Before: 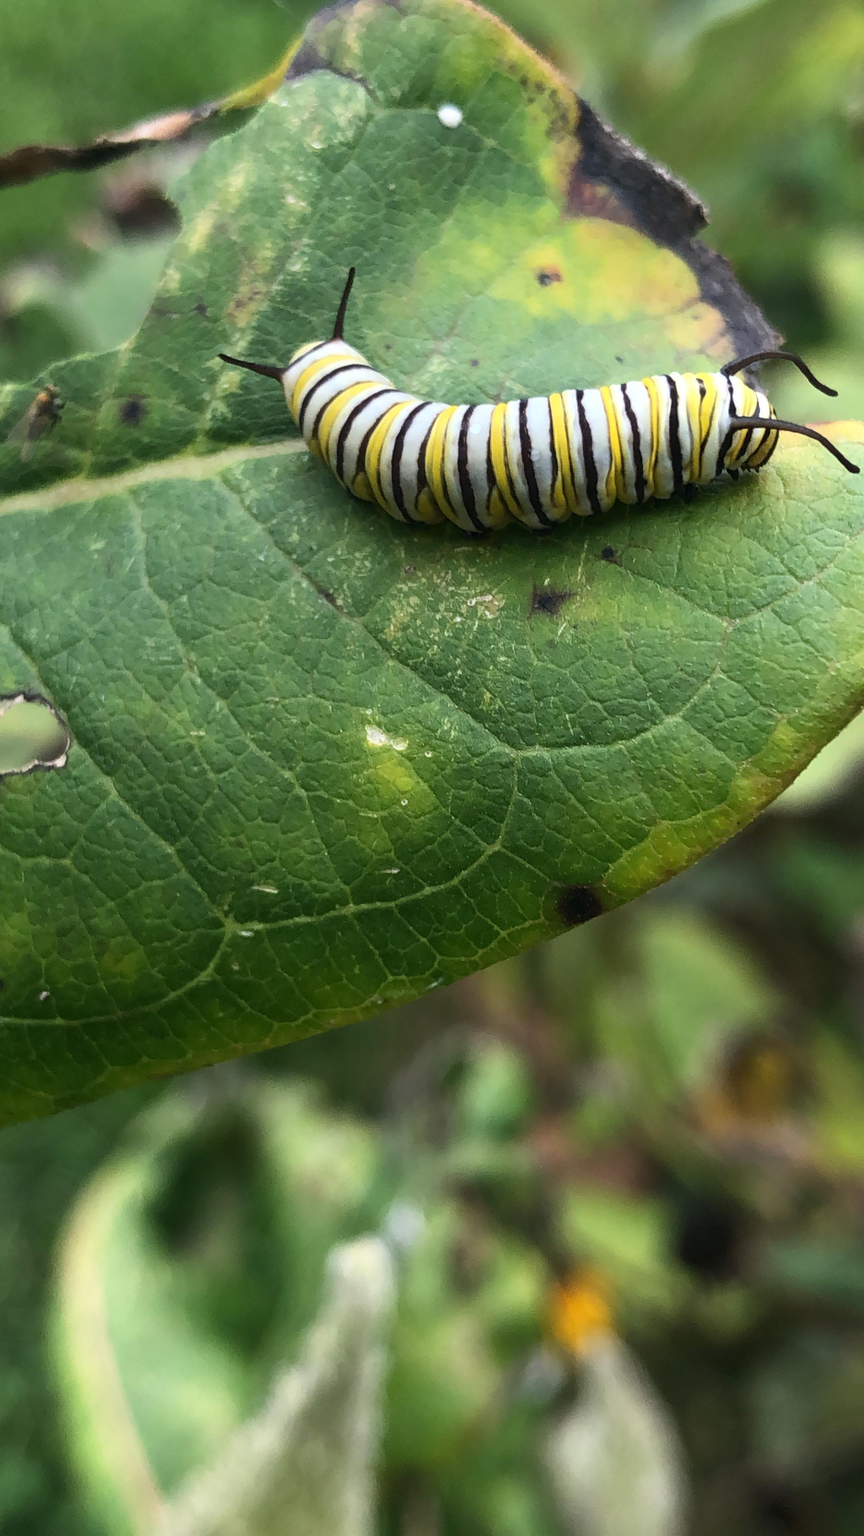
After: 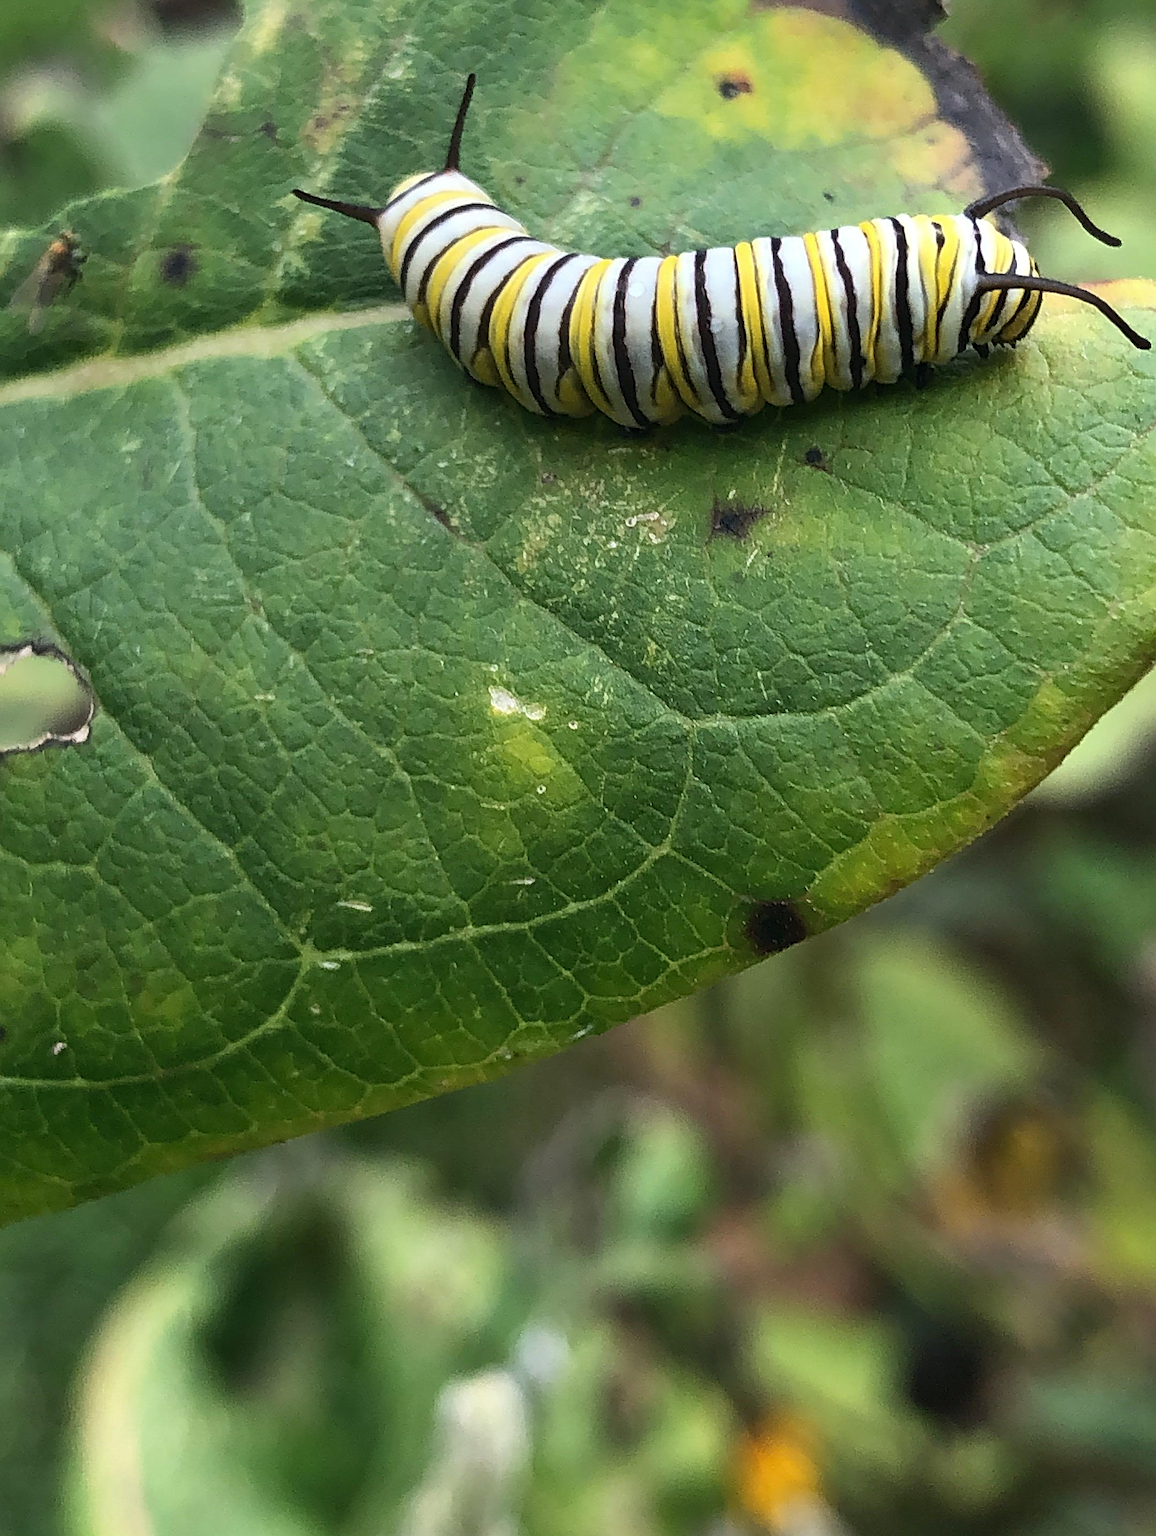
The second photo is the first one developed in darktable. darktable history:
crop: top 13.83%, bottom 11.415%
shadows and highlights: highlights color adjustment 39.74%, soften with gaussian
sharpen: radius 2.534, amount 0.628
